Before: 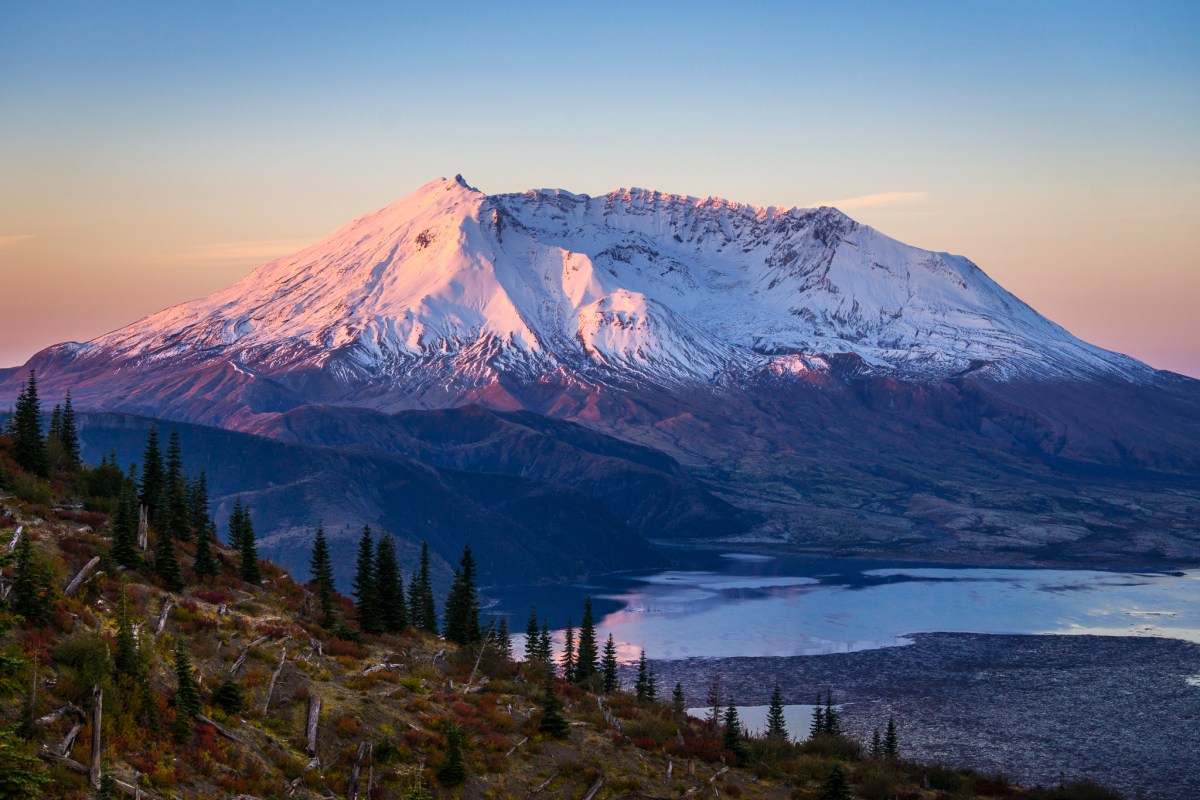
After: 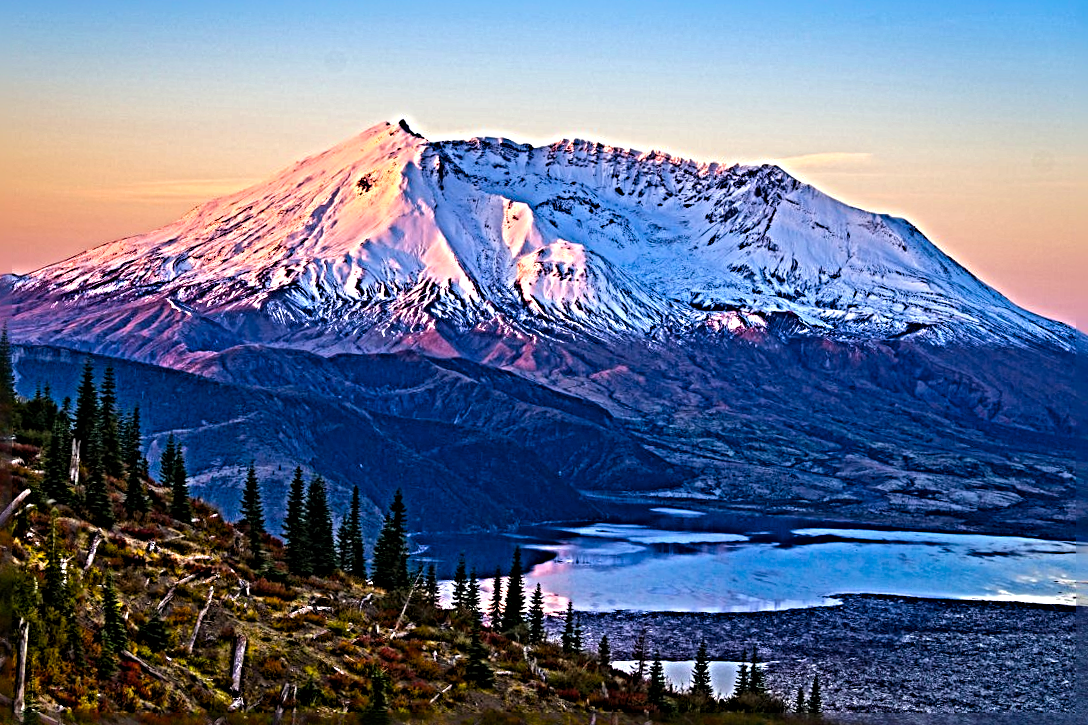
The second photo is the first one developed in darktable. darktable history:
crop and rotate: angle -1.96°, left 3.097%, top 4.154%, right 1.586%, bottom 0.529%
color balance rgb: perceptual saturation grading › global saturation 25%, perceptual brilliance grading › mid-tones 10%, perceptual brilliance grading › shadows 15%, global vibrance 20%
sharpen: radius 6.3, amount 1.8, threshold 0
color balance: contrast 10%
